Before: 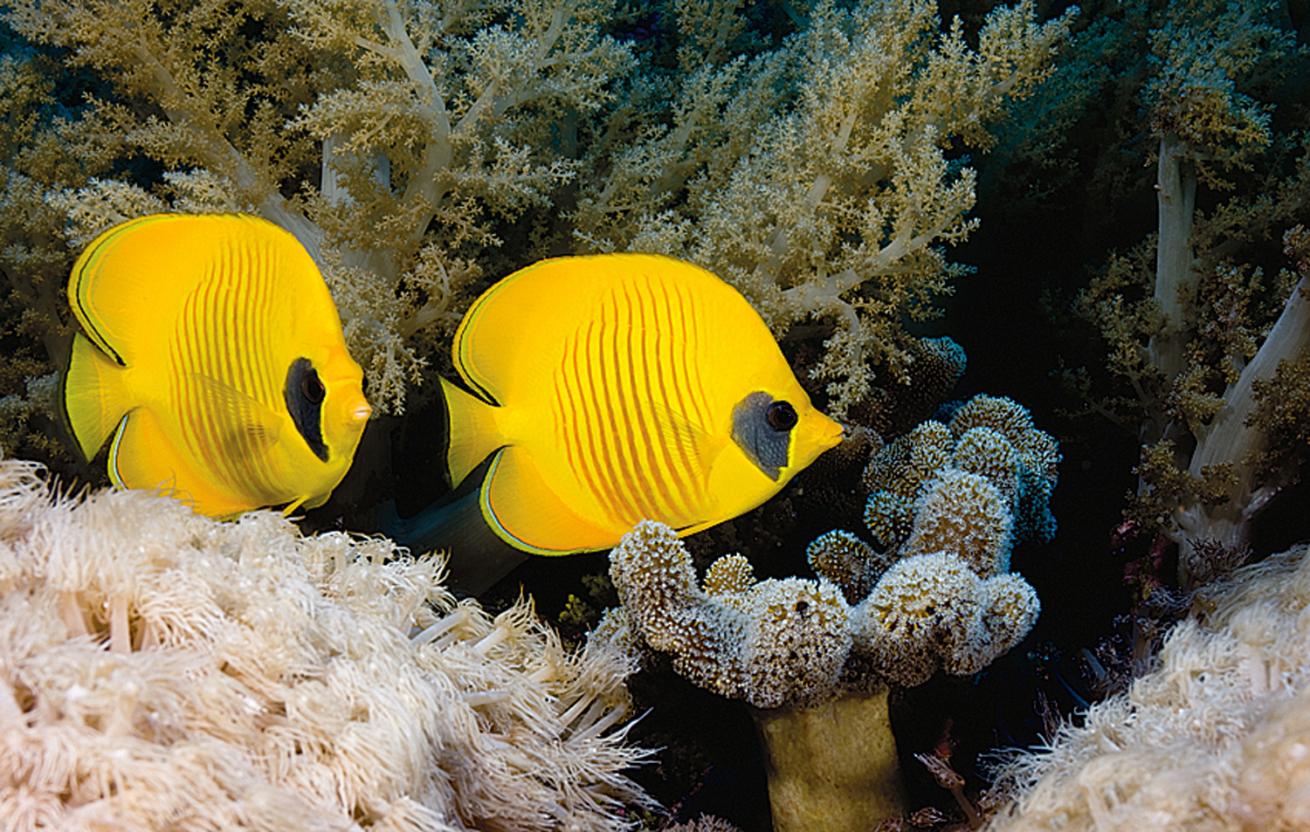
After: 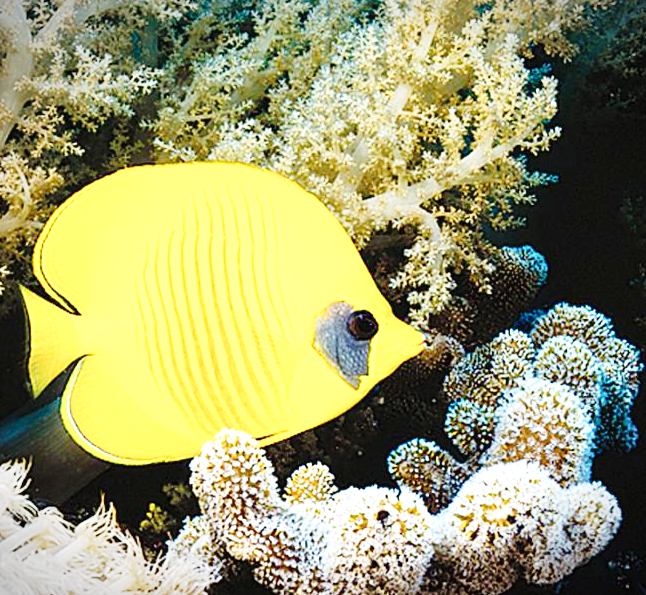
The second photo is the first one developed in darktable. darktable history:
crop: left 32.021%, top 10.972%, right 18.664%, bottom 17.468%
exposure: black level correction 0, exposure 1.387 EV, compensate exposure bias true, compensate highlight preservation false
vignetting: fall-off start 97.16%, width/height ratio 1.181
base curve: curves: ch0 [(0, 0) (0.028, 0.03) (0.121, 0.232) (0.46, 0.748) (0.859, 0.968) (1, 1)], preserve colors none
